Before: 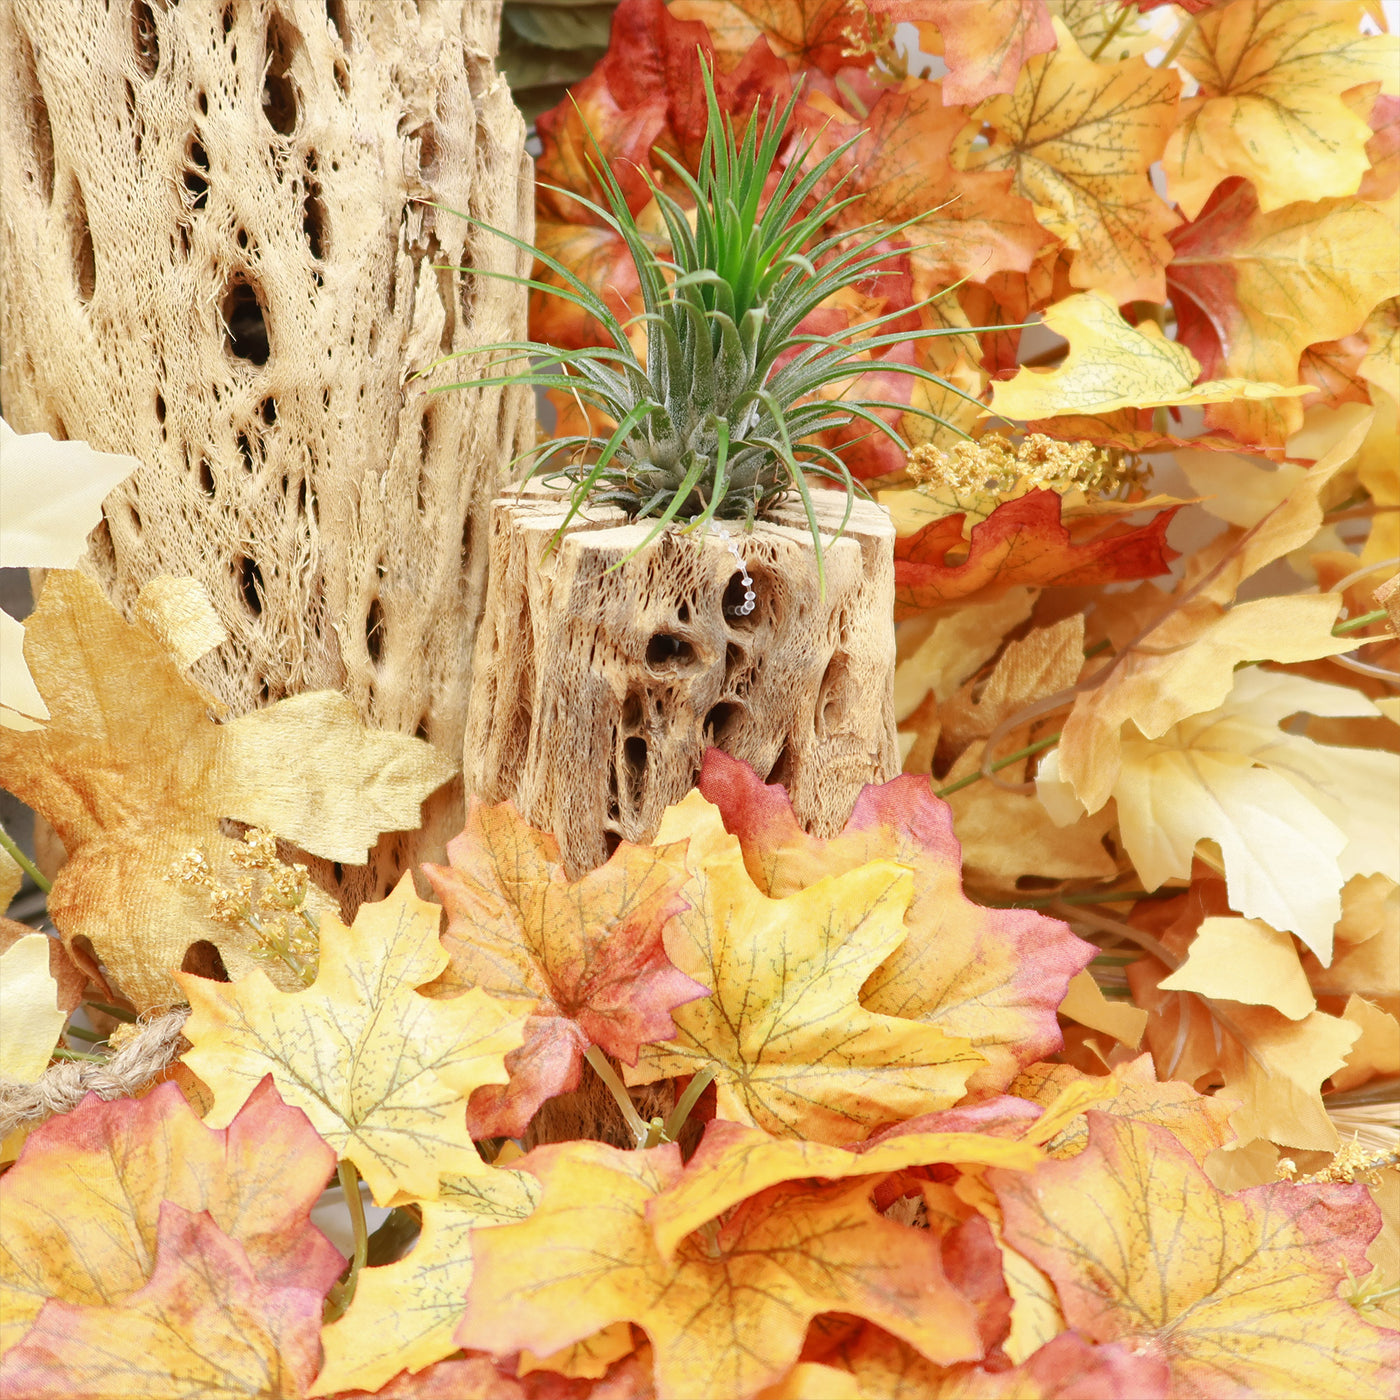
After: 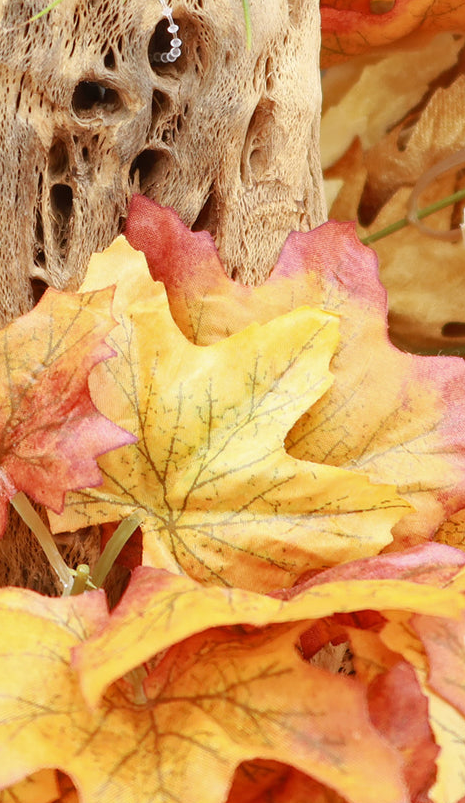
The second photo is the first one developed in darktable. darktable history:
crop: left 41.054%, top 39.52%, right 25.668%, bottom 3.121%
